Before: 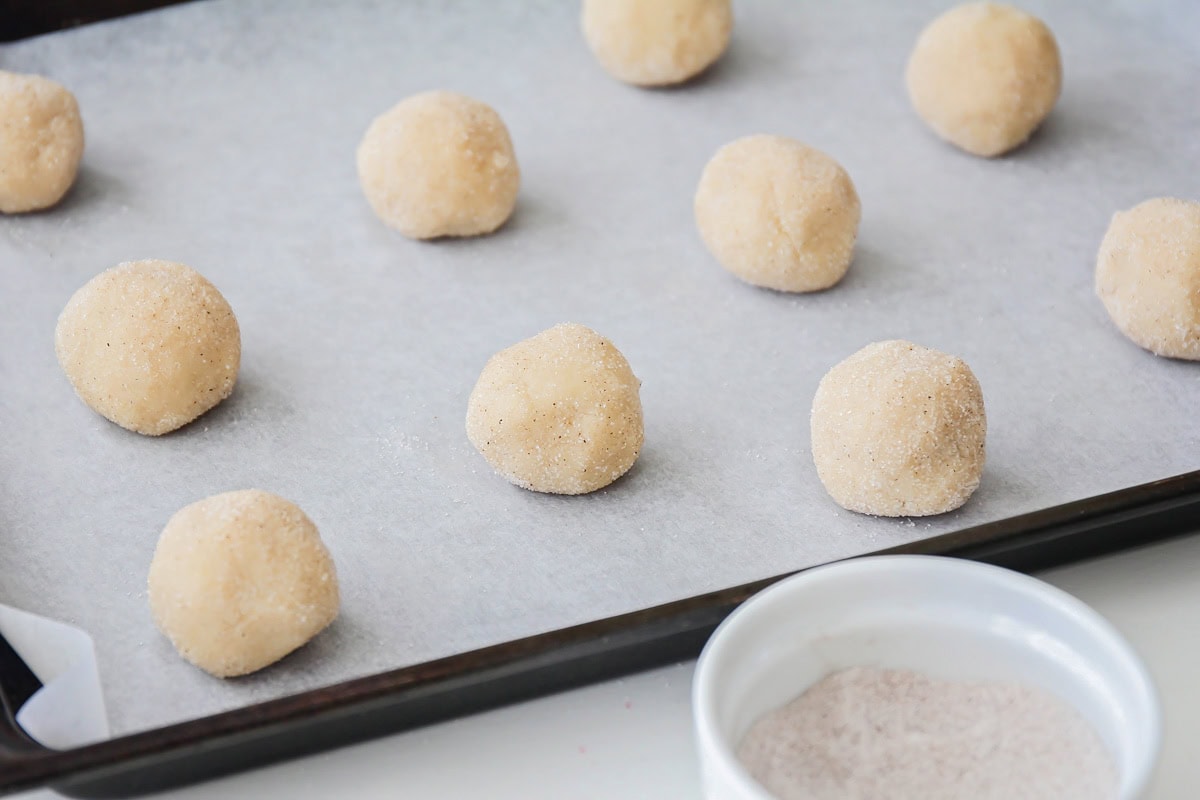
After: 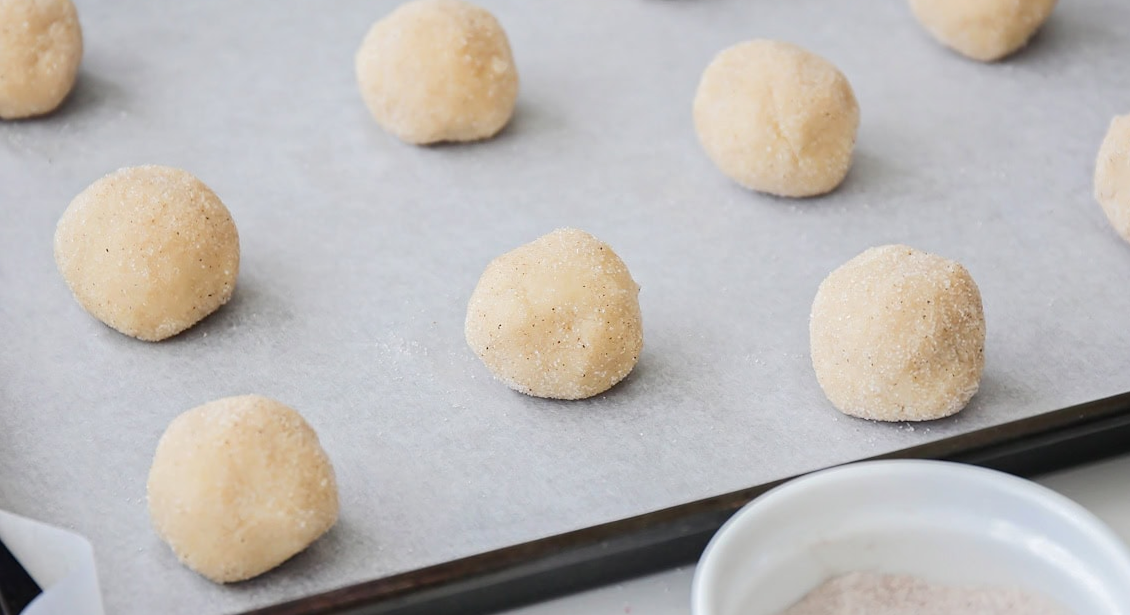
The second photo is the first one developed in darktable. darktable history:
crop and rotate: angle 0.073°, top 11.856%, right 5.62%, bottom 11.02%
